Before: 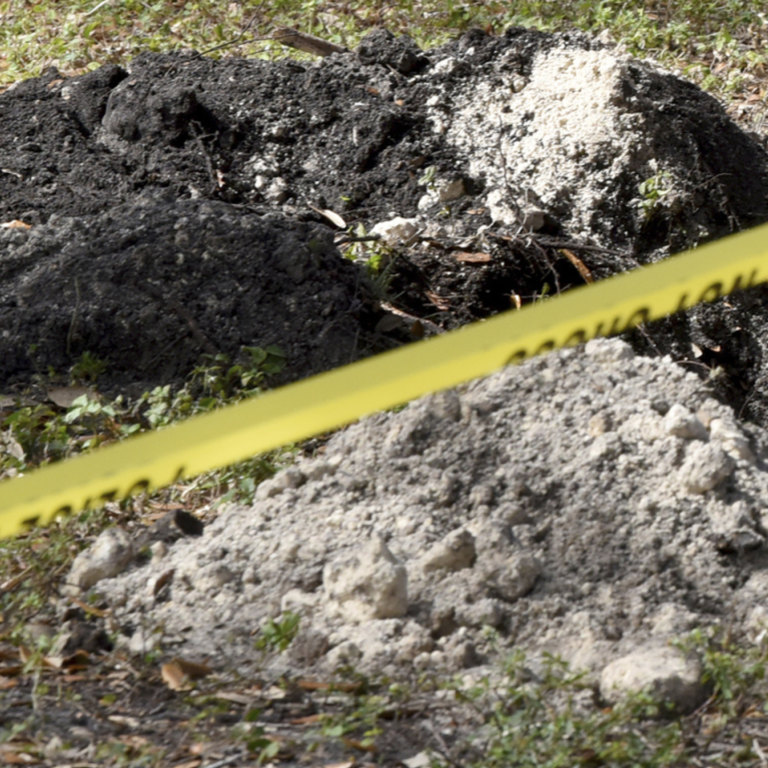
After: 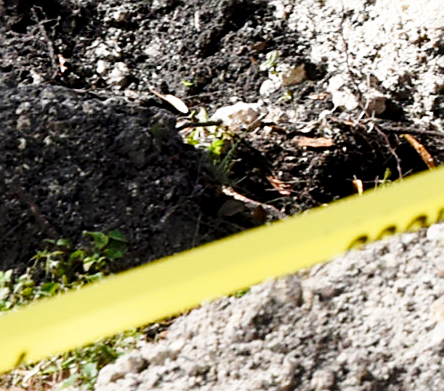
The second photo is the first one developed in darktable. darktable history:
crop: left 20.688%, top 14.998%, right 21.397%, bottom 34.061%
base curve: curves: ch0 [(0, 0) (0.028, 0.03) (0.121, 0.232) (0.46, 0.748) (0.859, 0.968) (1, 1)], preserve colors none
sharpen: on, module defaults
